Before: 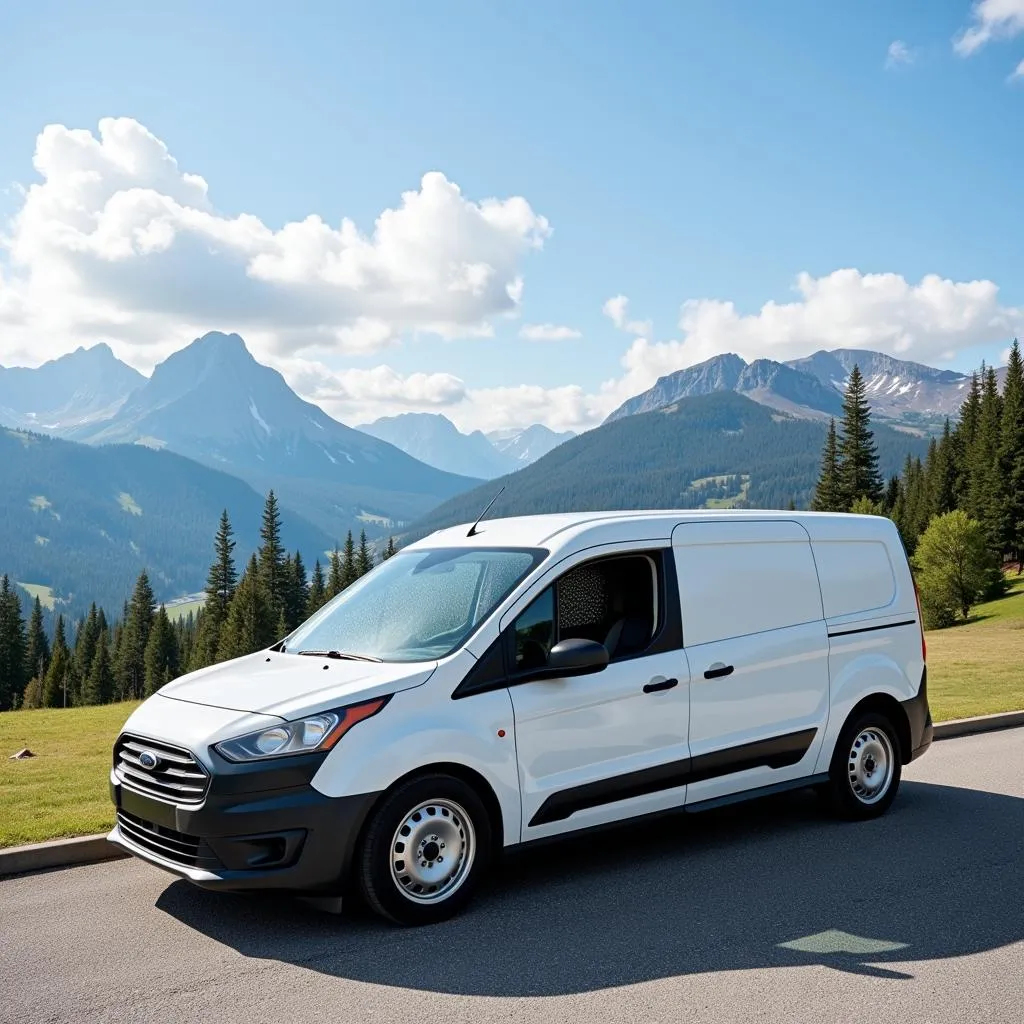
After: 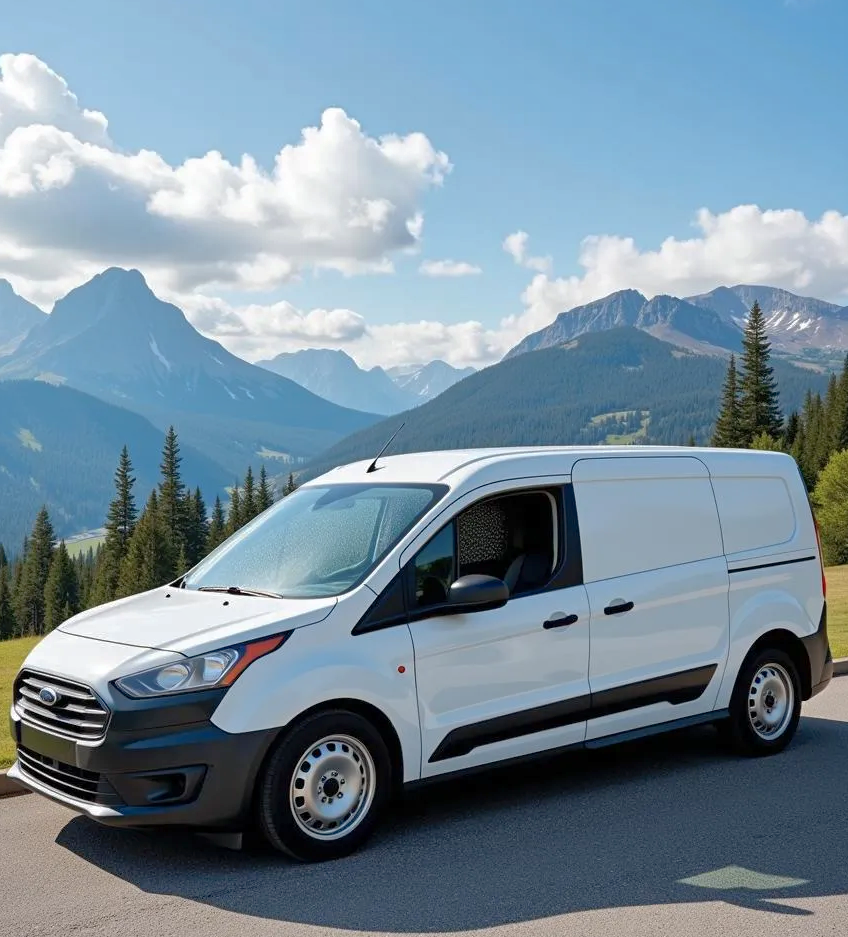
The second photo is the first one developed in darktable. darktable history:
crop: left 9.807%, top 6.259%, right 7.334%, bottom 2.177%
shadows and highlights: on, module defaults
